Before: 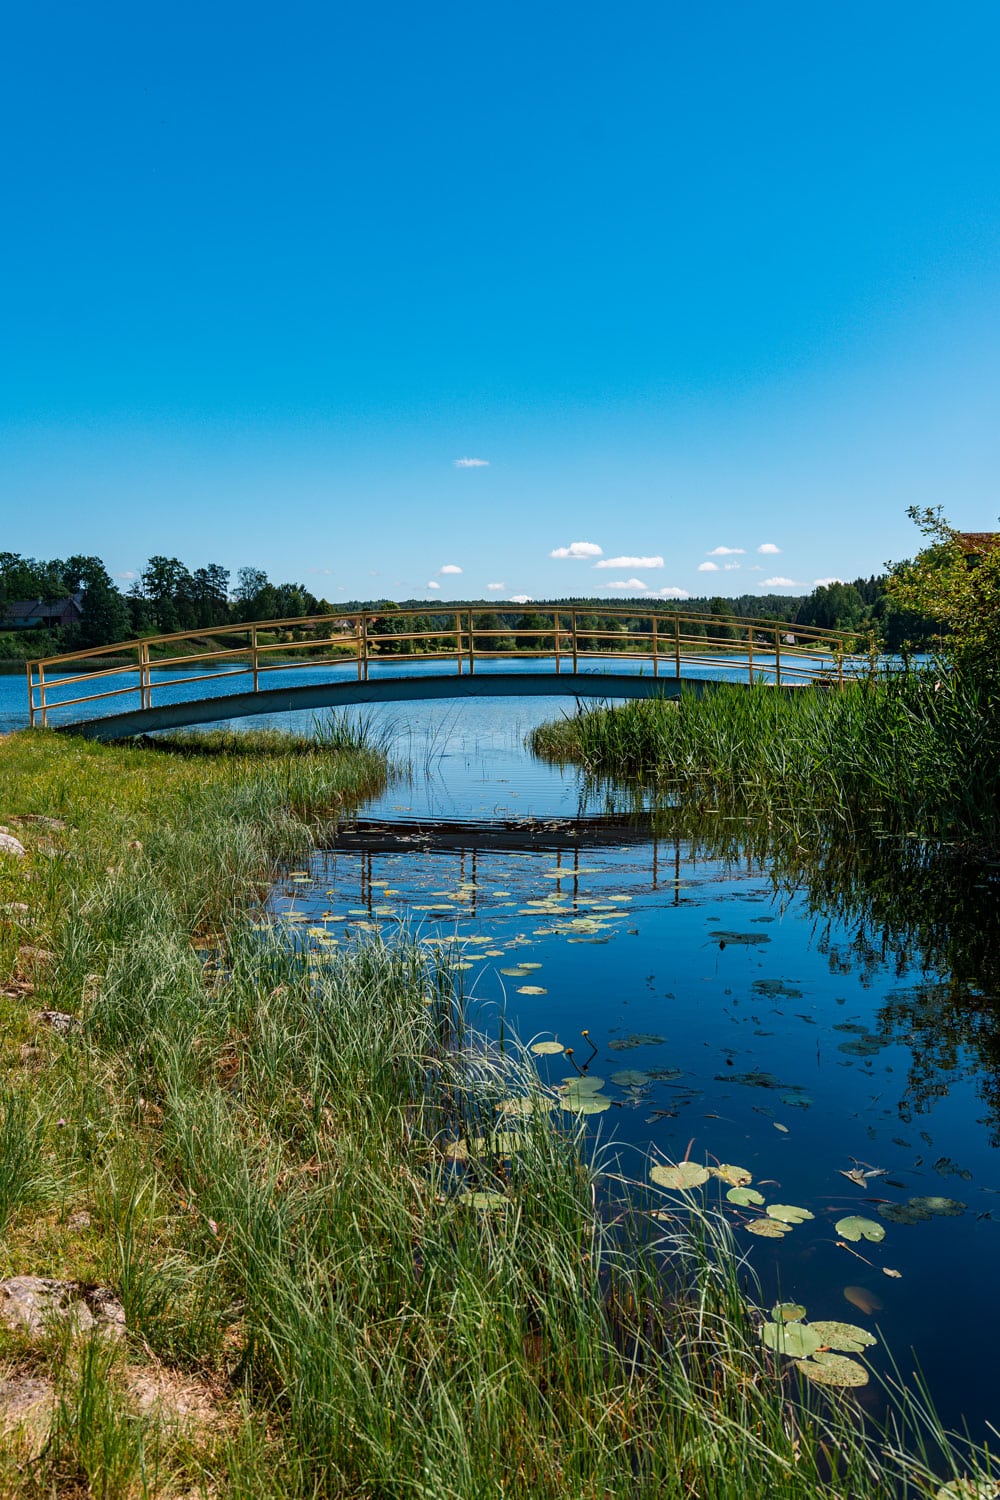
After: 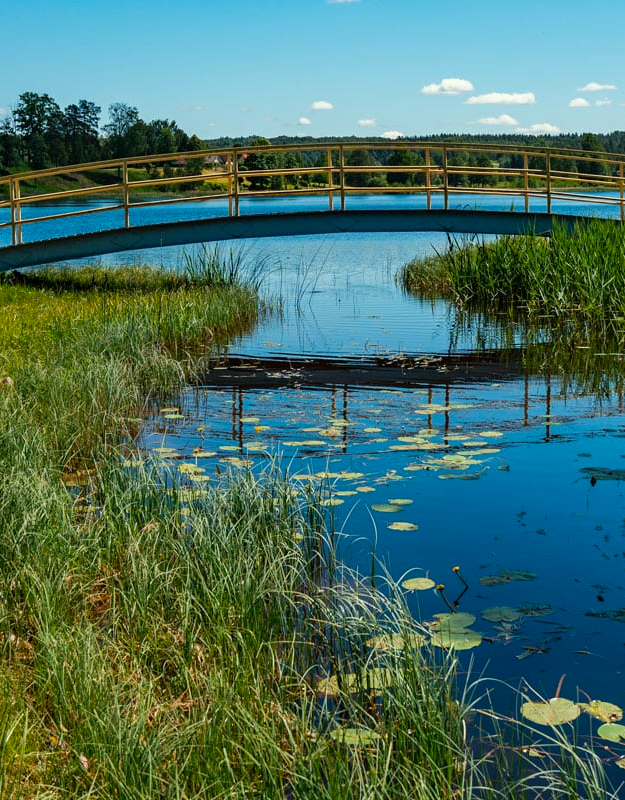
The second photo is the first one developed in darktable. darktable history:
tone equalizer: edges refinement/feathering 500, mask exposure compensation -1.57 EV, preserve details no
crop: left 12.946%, top 30.983%, right 24.509%, bottom 15.673%
color balance rgb: perceptual saturation grading › global saturation 10.17%, global vibrance 9.459%
color correction: highlights a* -4.23, highlights b* 7.01
